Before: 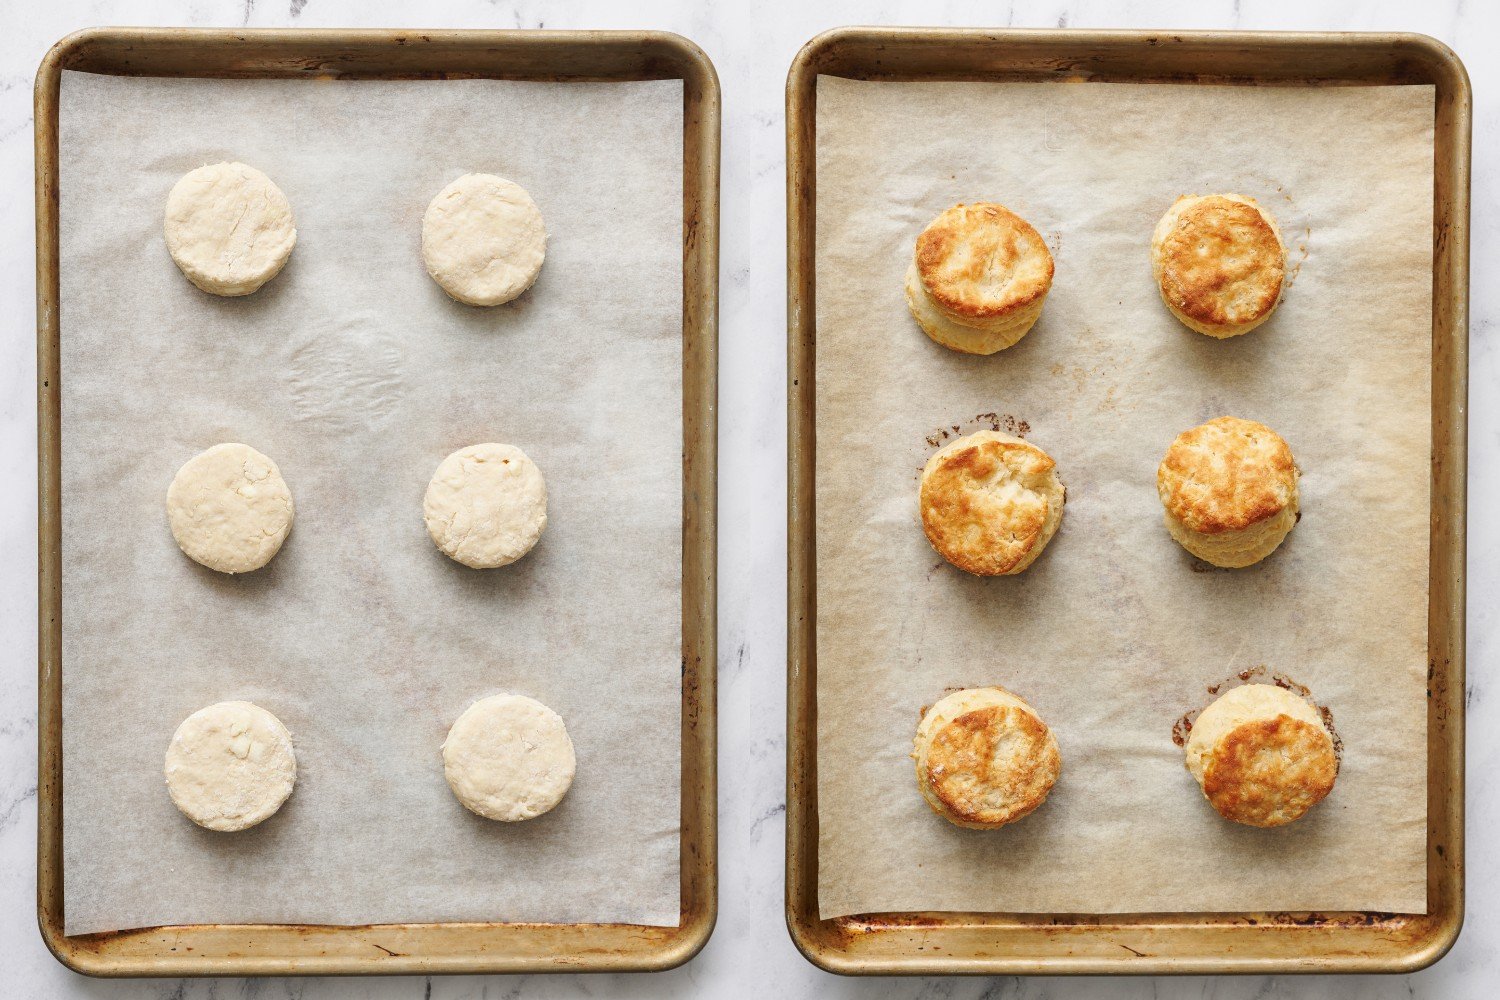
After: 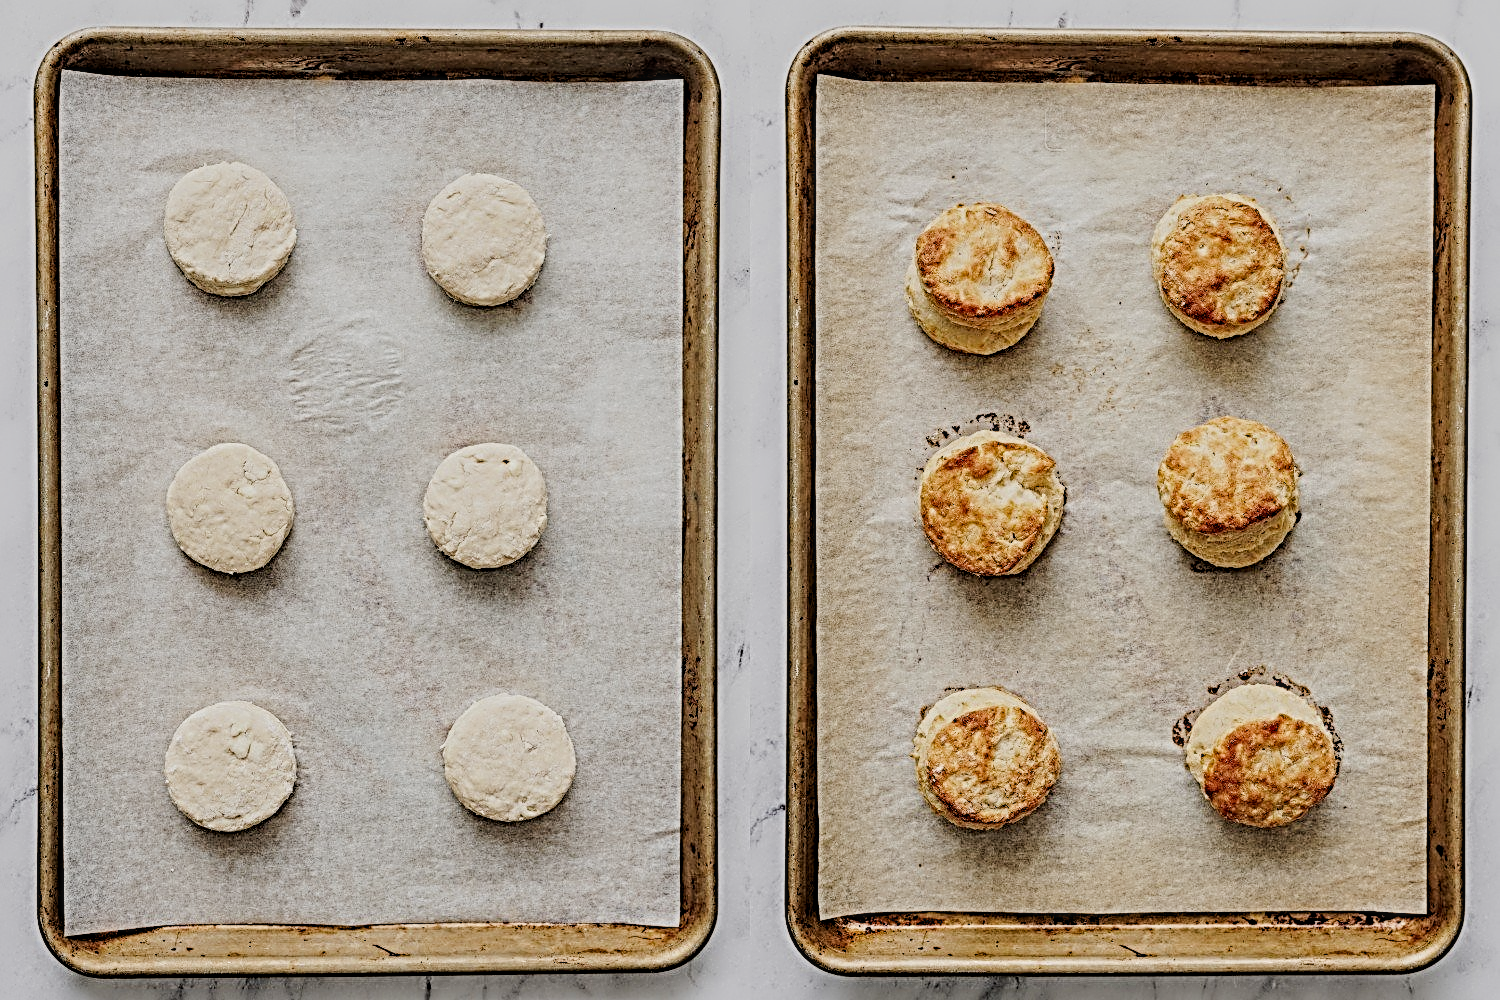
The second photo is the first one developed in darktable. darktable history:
filmic rgb: black relative exposure -6.98 EV, white relative exposure 5.63 EV, hardness 2.86
sharpen: radius 4.001, amount 2
local contrast: detail 130%
